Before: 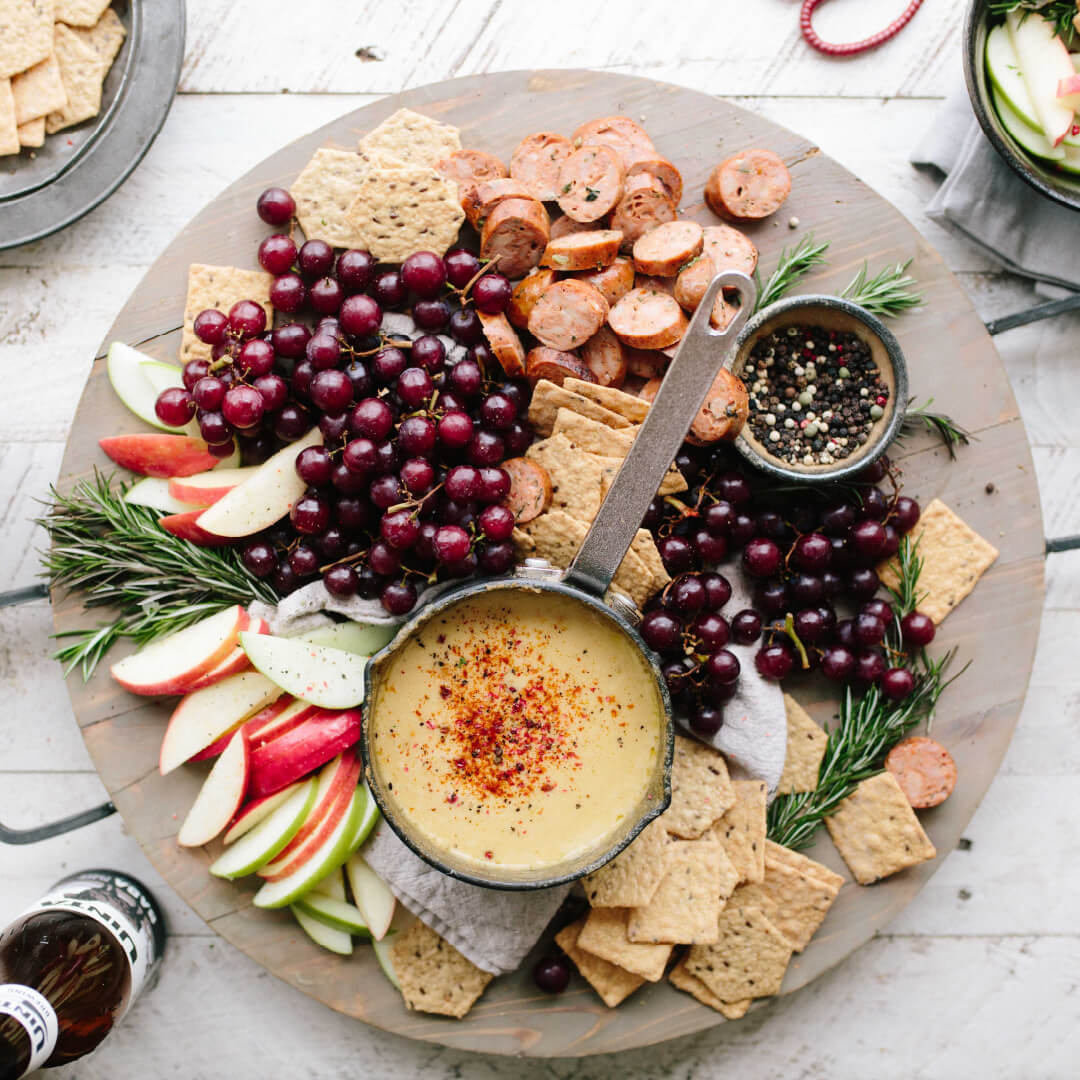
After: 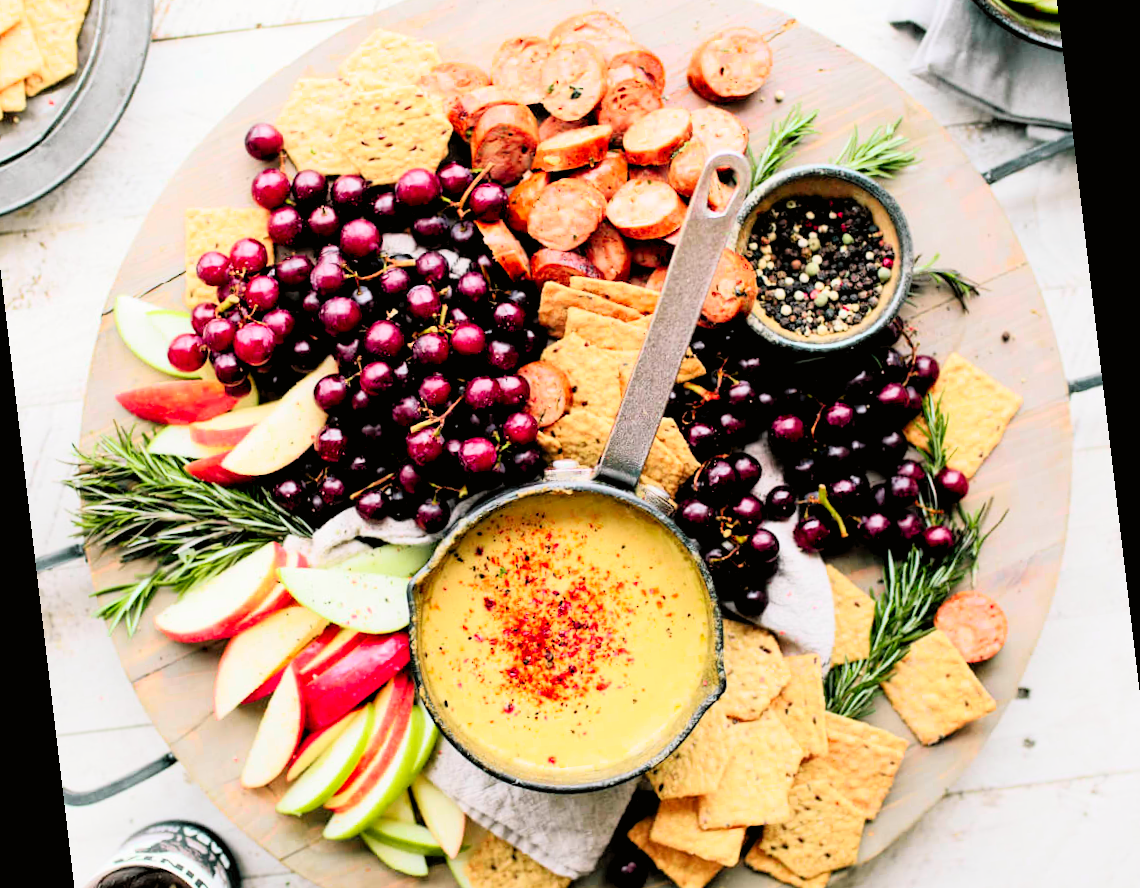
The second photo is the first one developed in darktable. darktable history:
rgb levels: levels [[0.01, 0.419, 0.839], [0, 0.5, 1], [0, 0.5, 1]]
tone curve: curves: ch0 [(0, 0.005) (0.103, 0.097) (0.18, 0.22) (0.378, 0.482) (0.504, 0.631) (0.663, 0.801) (0.834, 0.914) (1, 0.971)]; ch1 [(0, 0) (0.172, 0.123) (0.324, 0.253) (0.396, 0.388) (0.478, 0.461) (0.499, 0.498) (0.522, 0.528) (0.604, 0.692) (0.704, 0.818) (1, 1)]; ch2 [(0, 0) (0.411, 0.424) (0.496, 0.5) (0.515, 0.519) (0.555, 0.585) (0.628, 0.703) (1, 1)], color space Lab, independent channels, preserve colors none
crop and rotate: left 2.991%, top 13.302%, right 1.981%, bottom 12.636%
rotate and perspective: rotation -6.83°, automatic cropping off
